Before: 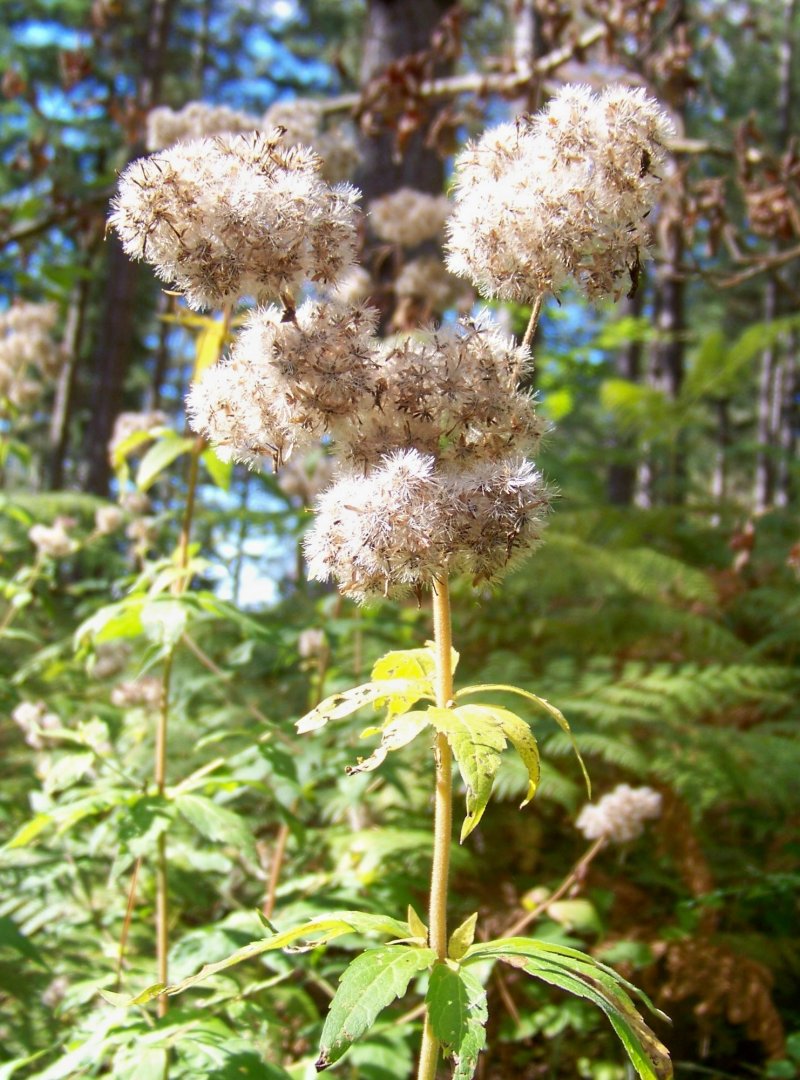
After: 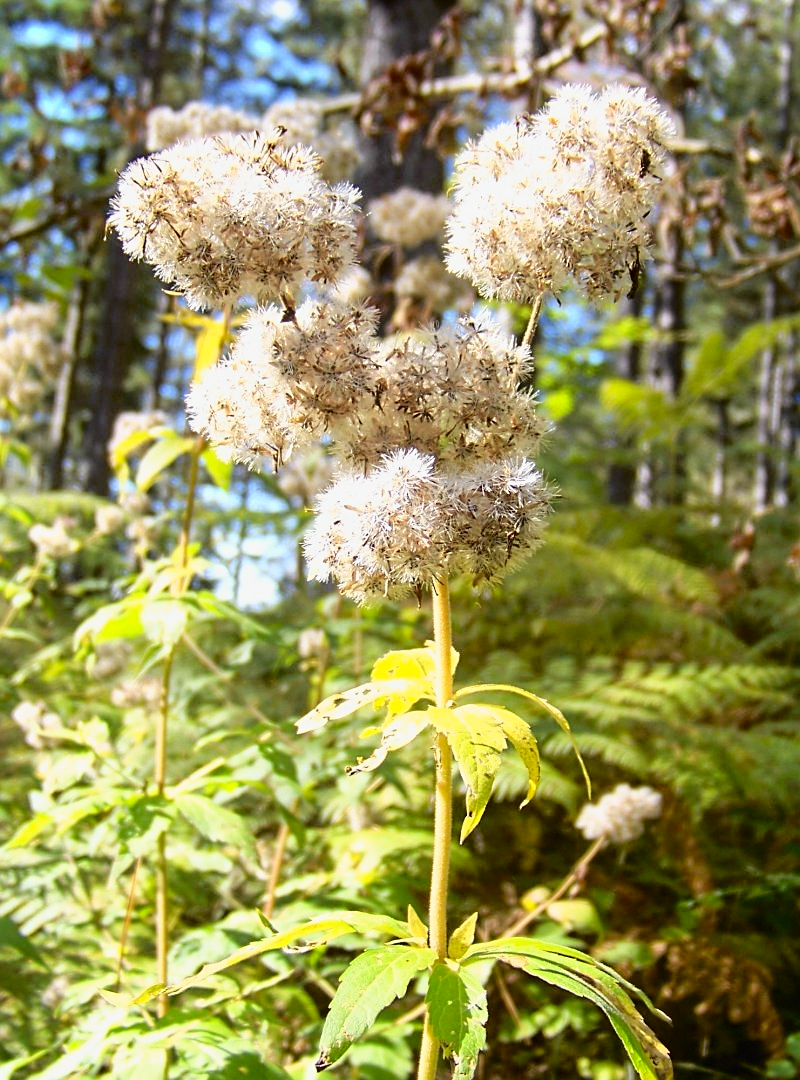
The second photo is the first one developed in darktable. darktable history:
tone curve: curves: ch0 [(0, 0.013) (0.129, 0.1) (0.327, 0.382) (0.489, 0.573) (0.66, 0.748) (0.858, 0.926) (1, 0.977)]; ch1 [(0, 0) (0.353, 0.344) (0.45, 0.46) (0.498, 0.498) (0.521, 0.512) (0.563, 0.559) (0.592, 0.578) (0.647, 0.657) (1, 1)]; ch2 [(0, 0) (0.333, 0.346) (0.375, 0.375) (0.424, 0.43) (0.476, 0.492) (0.502, 0.502) (0.524, 0.531) (0.579, 0.61) (0.612, 0.644) (0.66, 0.715) (1, 1)], color space Lab, independent channels, preserve colors none
sharpen: on, module defaults
